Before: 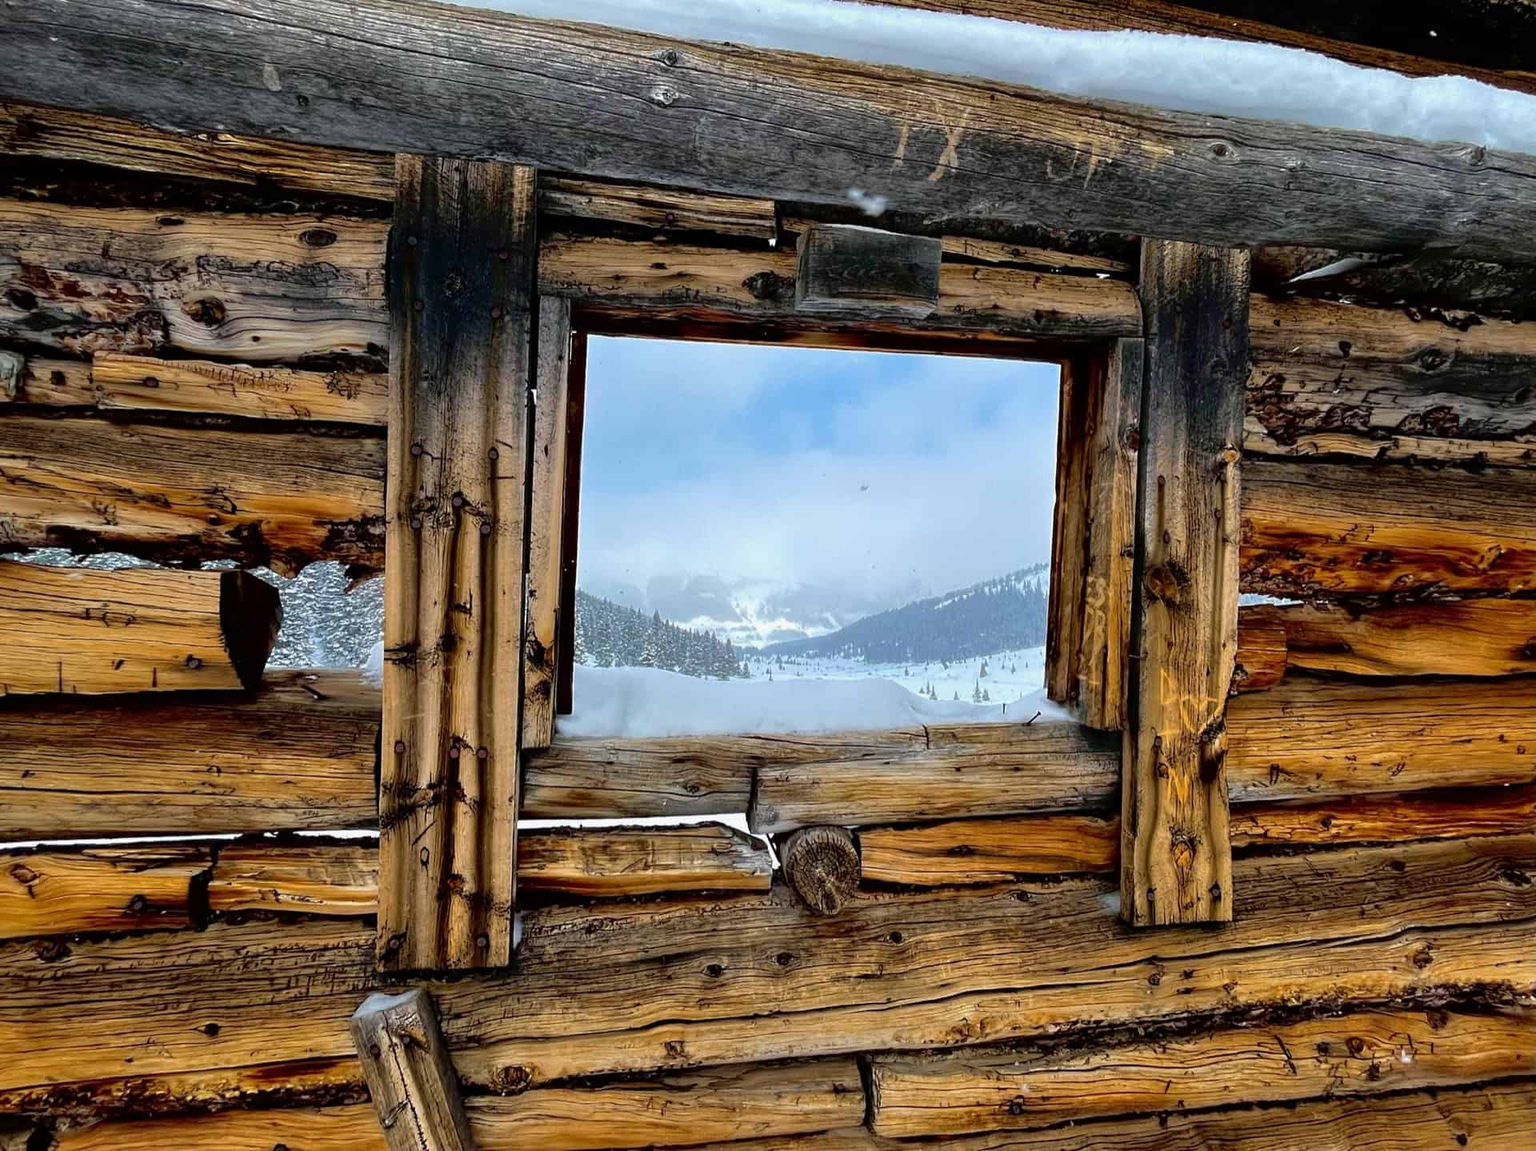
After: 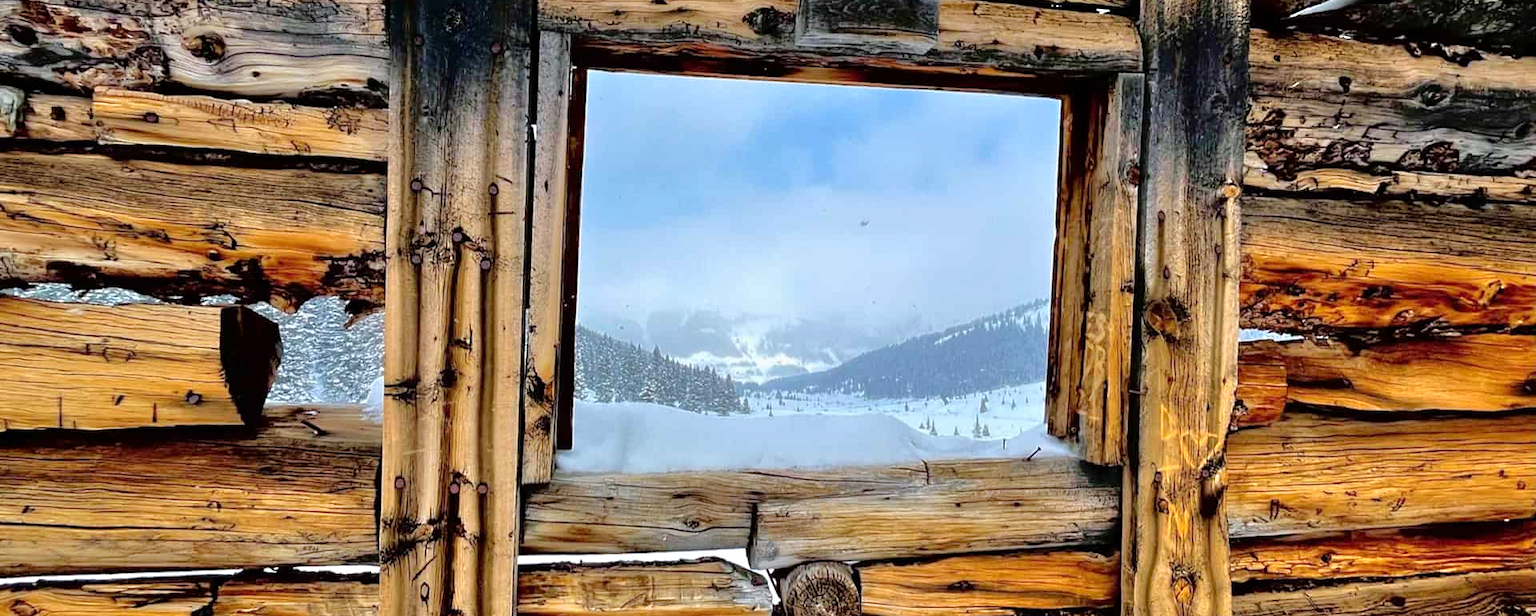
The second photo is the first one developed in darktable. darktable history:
white balance: red 0.988, blue 1.017
tone equalizer: -7 EV 0.15 EV, -6 EV 0.6 EV, -5 EV 1.15 EV, -4 EV 1.33 EV, -3 EV 1.15 EV, -2 EV 0.6 EV, -1 EV 0.15 EV, mask exposure compensation -0.5 EV
crop and rotate: top 23.043%, bottom 23.437%
